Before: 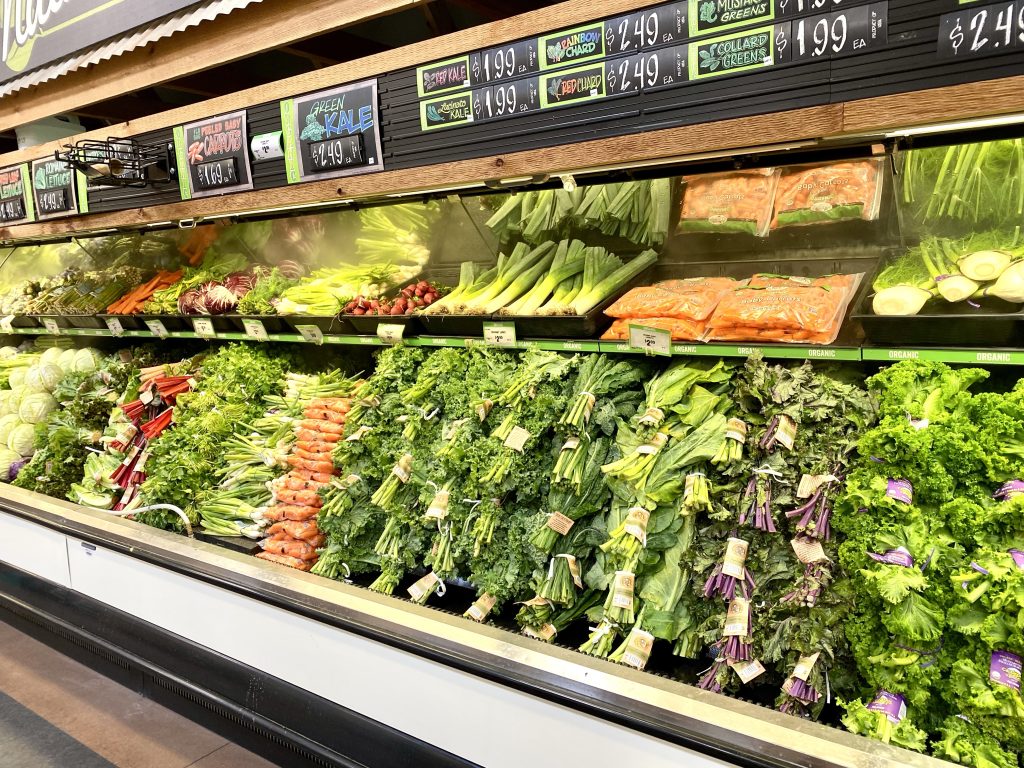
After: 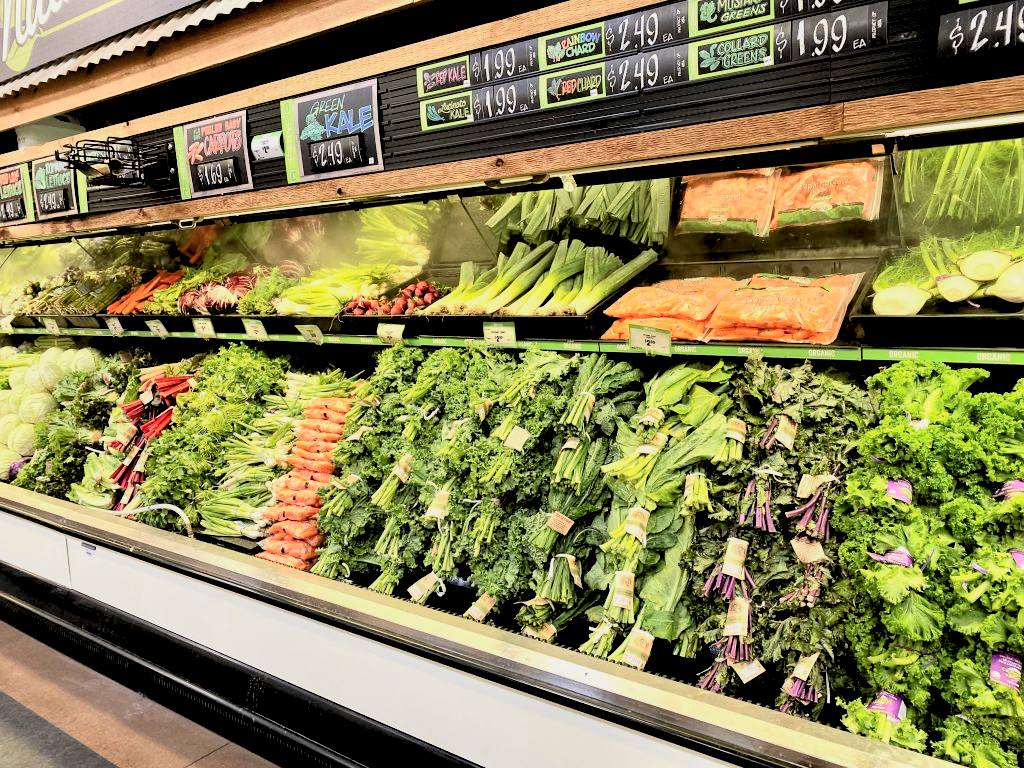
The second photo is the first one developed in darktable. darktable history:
local contrast: highlights 100%, shadows 100%, detail 120%, midtone range 0.2
rgb levels: levels [[0.029, 0.461, 0.922], [0, 0.5, 1], [0, 0.5, 1]]
tone curve: curves: ch0 [(0, 0) (0.091, 0.074) (0.184, 0.168) (0.491, 0.519) (0.748, 0.765) (1, 0.919)]; ch1 [(0, 0) (0.179, 0.173) (0.322, 0.32) (0.424, 0.424) (0.502, 0.504) (0.56, 0.578) (0.631, 0.667) (0.777, 0.806) (1, 1)]; ch2 [(0, 0) (0.434, 0.447) (0.483, 0.487) (0.547, 0.564) (0.676, 0.673) (1, 1)], color space Lab, independent channels, preserve colors none
